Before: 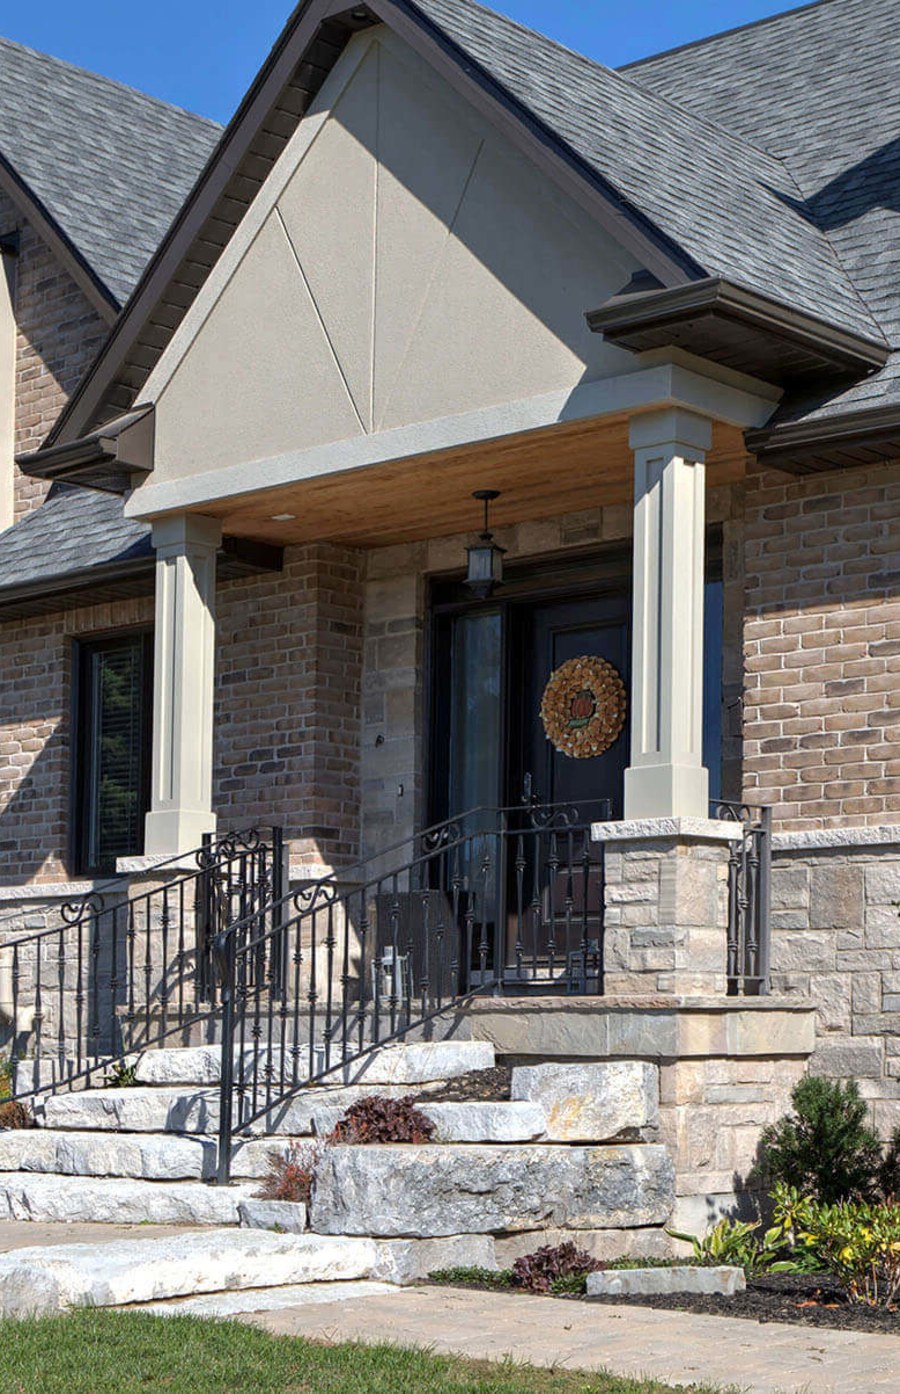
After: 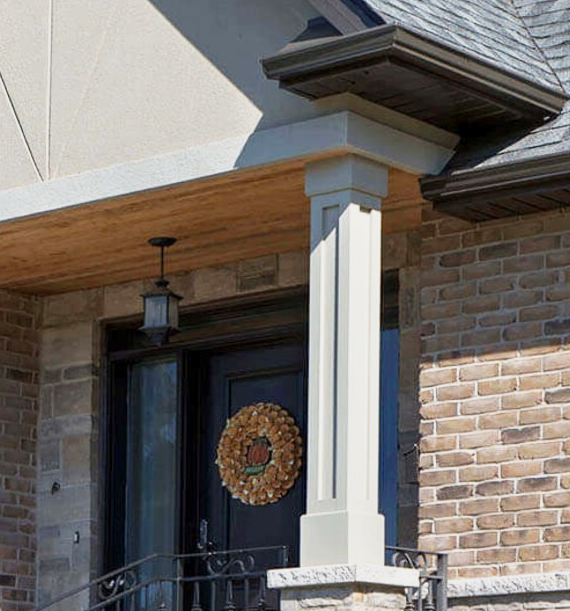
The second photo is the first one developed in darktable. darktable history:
color balance rgb: perceptual saturation grading › global saturation 2.43%
base curve: curves: ch0 [(0, 0) (0.088, 0.125) (0.176, 0.251) (0.354, 0.501) (0.613, 0.749) (1, 0.877)], preserve colors none
crop: left 36.009%, top 18.155%, right 0.586%, bottom 37.975%
